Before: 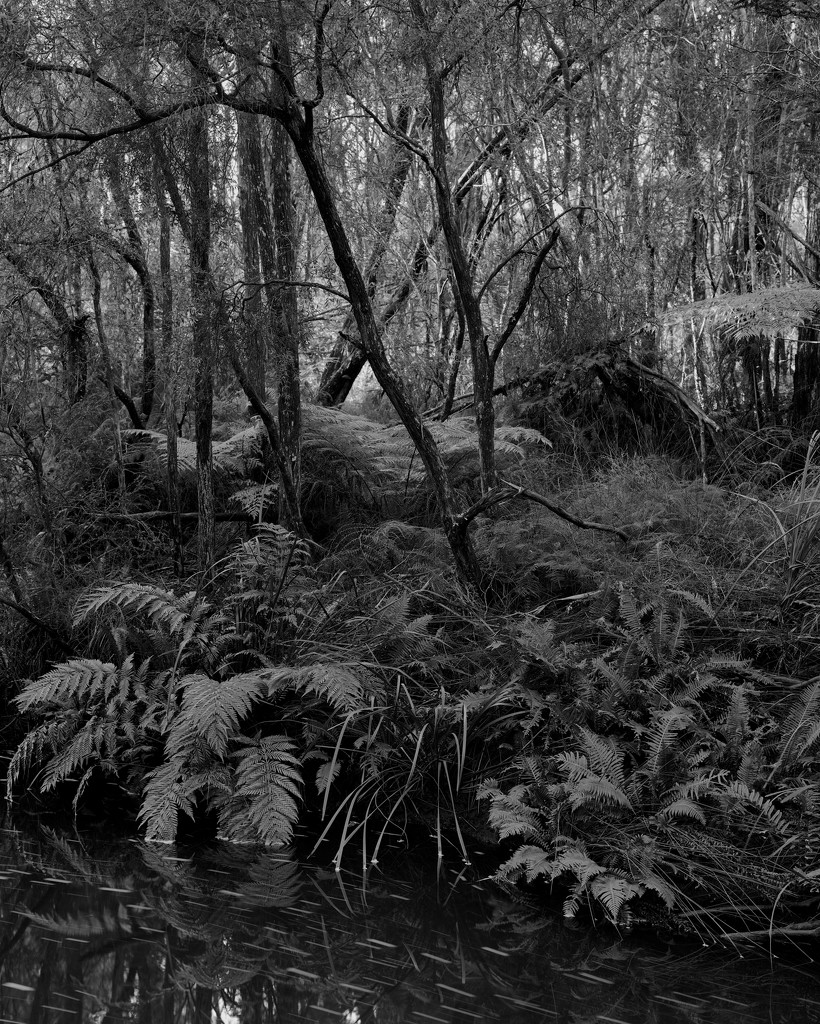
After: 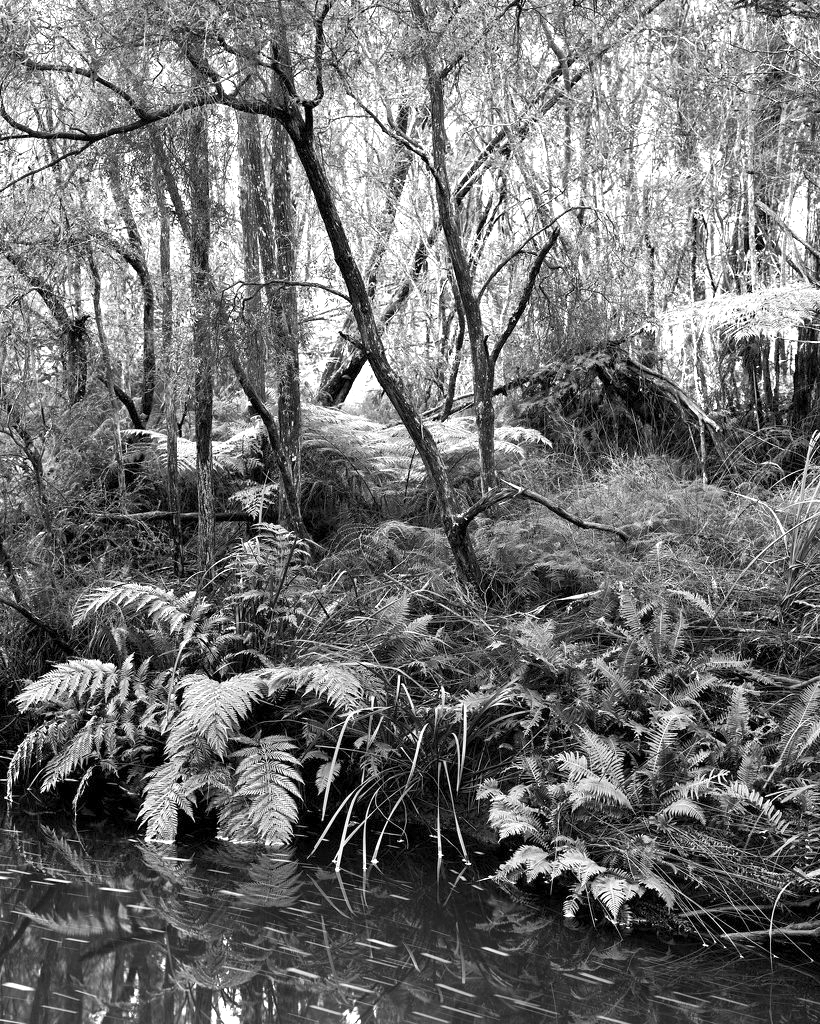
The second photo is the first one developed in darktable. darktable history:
tone equalizer: on, module defaults
exposure: exposure 2 EV, compensate exposure bias true, compensate highlight preservation false
